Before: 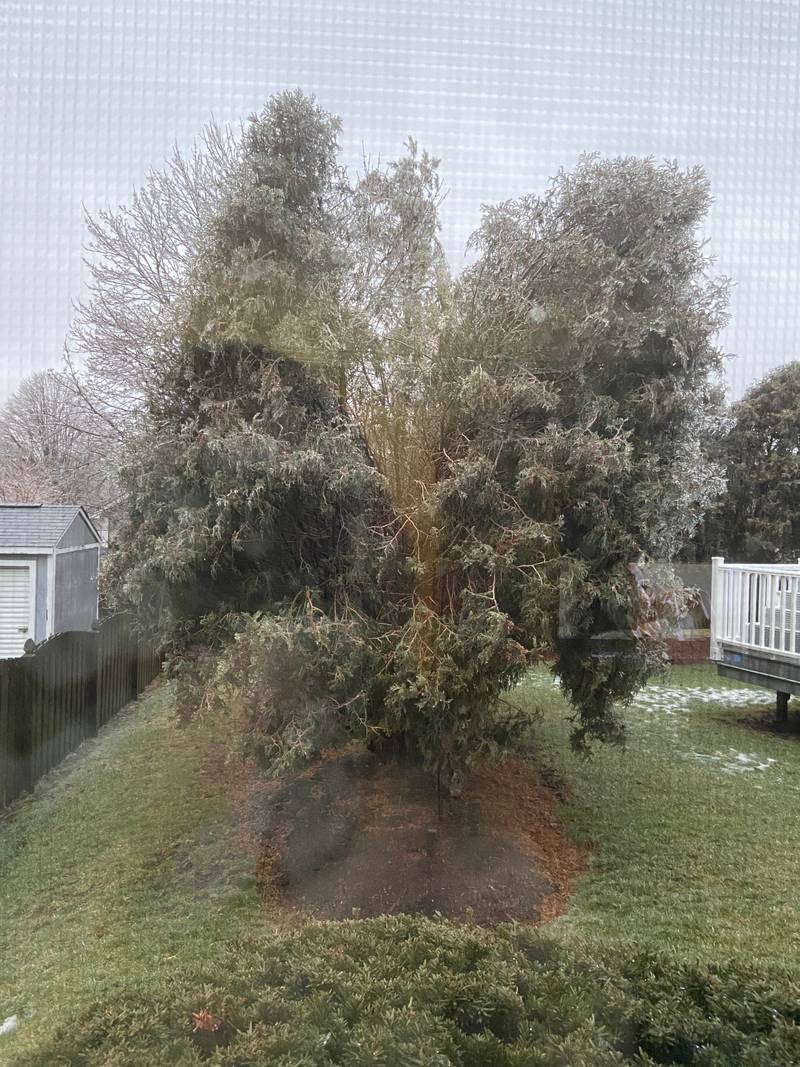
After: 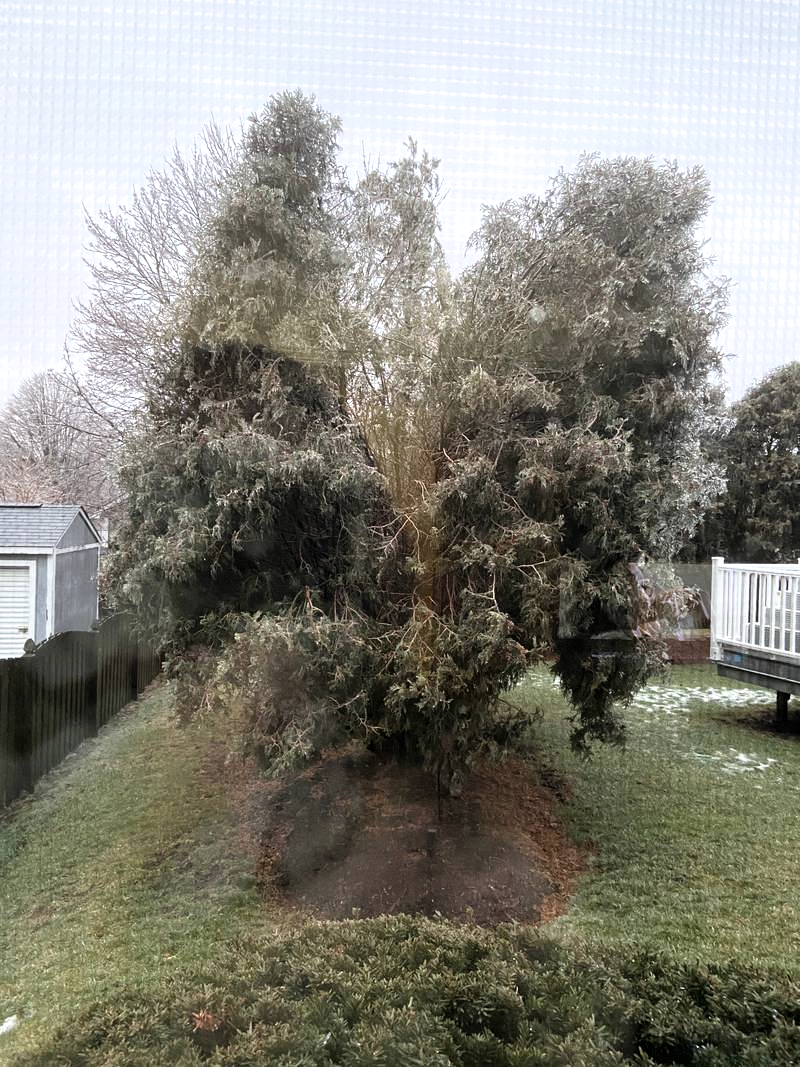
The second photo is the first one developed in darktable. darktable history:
filmic rgb: black relative exposure -8.28 EV, white relative exposure 2.2 EV, target white luminance 99.936%, hardness 7.06, latitude 74.99%, contrast 1.316, highlights saturation mix -1.68%, shadows ↔ highlights balance 29.62%
